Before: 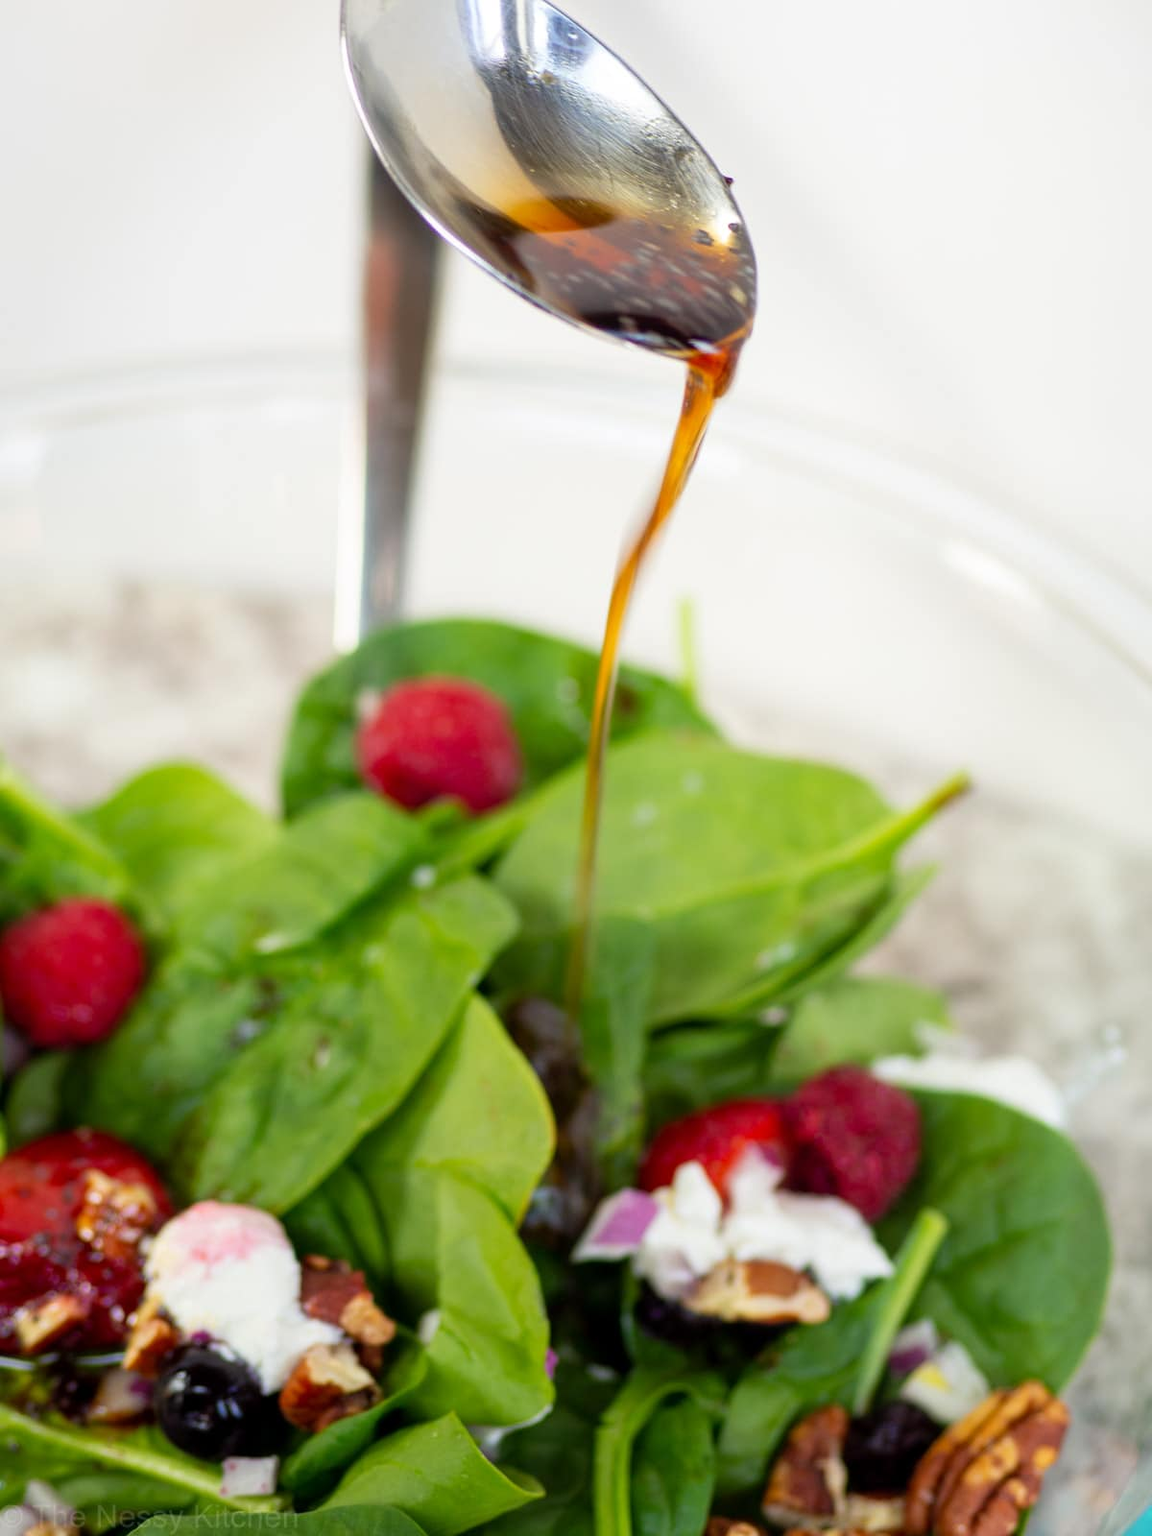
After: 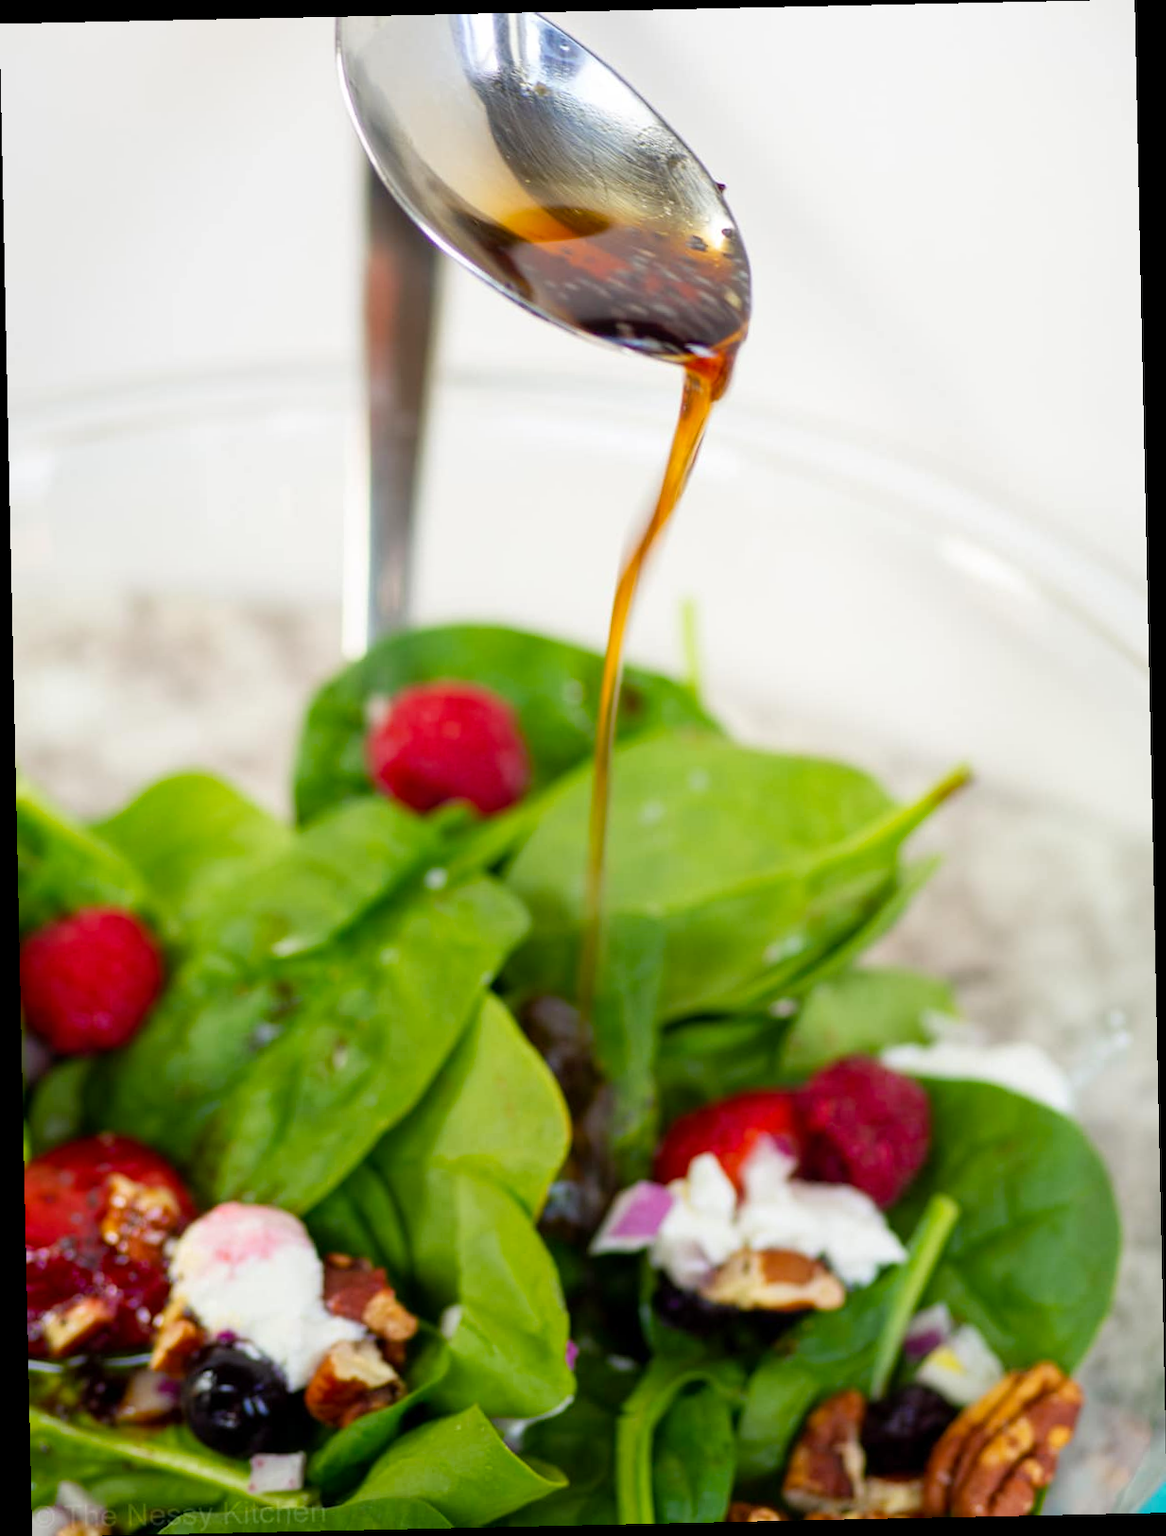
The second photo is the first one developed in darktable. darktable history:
color balance rgb: linear chroma grading › shadows 19.44%, linear chroma grading › highlights 3.42%, linear chroma grading › mid-tones 10.16%
rotate and perspective: rotation -1.24°, automatic cropping off
